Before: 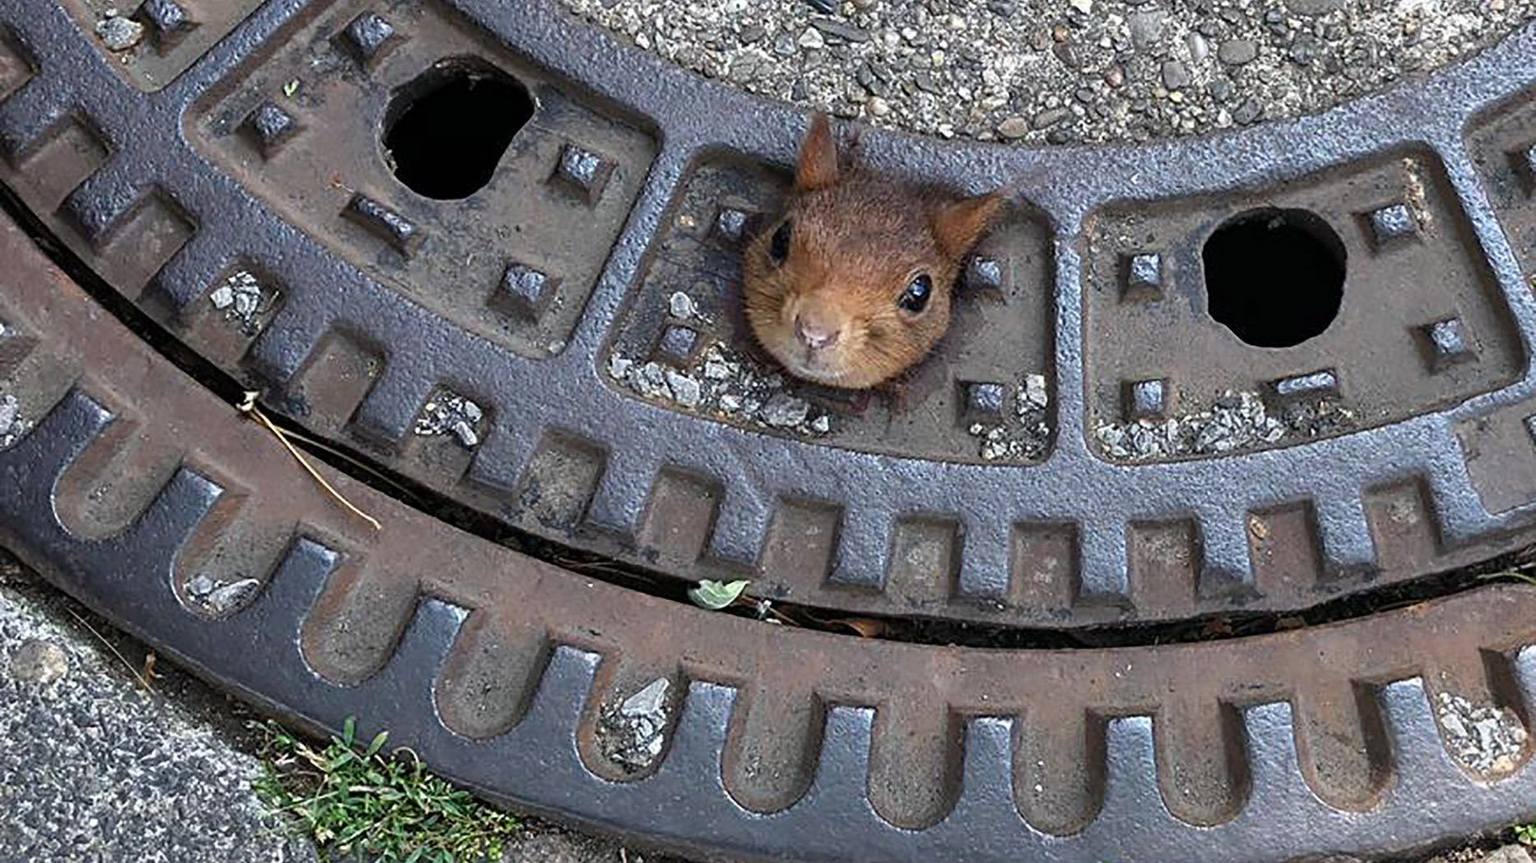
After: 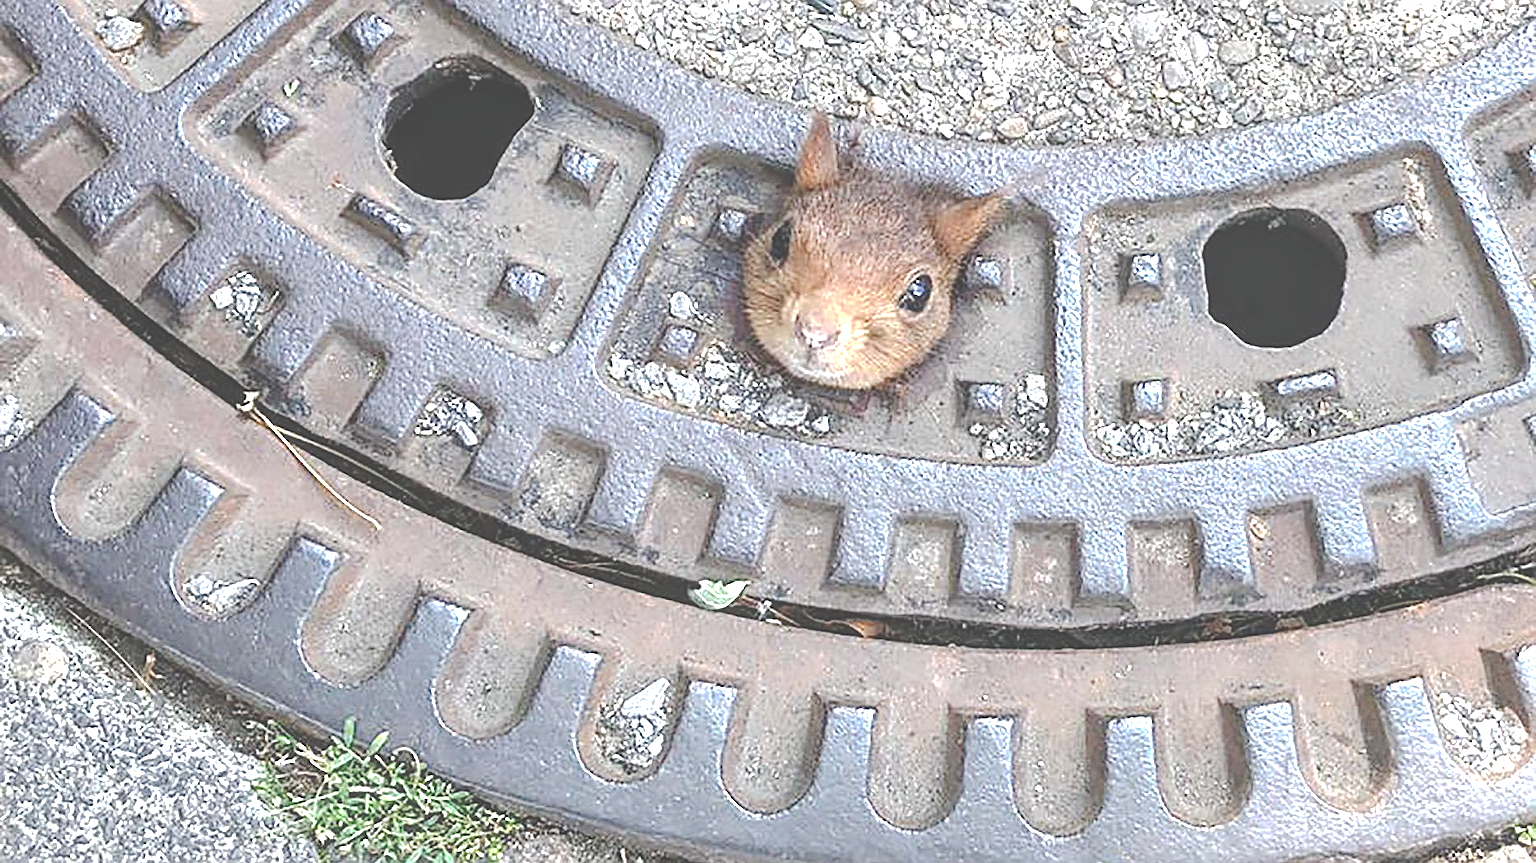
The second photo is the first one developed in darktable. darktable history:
tone equalizer: smoothing diameter 24.79%, edges refinement/feathering 8.43, preserve details guided filter
exposure: black level correction -0.023, exposure 1.394 EV, compensate highlight preservation false
local contrast: on, module defaults
sharpen: on, module defaults
tone curve: curves: ch0 [(0, 0) (0.003, 0.077) (0.011, 0.08) (0.025, 0.083) (0.044, 0.095) (0.069, 0.106) (0.1, 0.12) (0.136, 0.144) (0.177, 0.185) (0.224, 0.231) (0.277, 0.297) (0.335, 0.382) (0.399, 0.471) (0.468, 0.553) (0.543, 0.623) (0.623, 0.689) (0.709, 0.75) (0.801, 0.81) (0.898, 0.873) (1, 1)], preserve colors none
